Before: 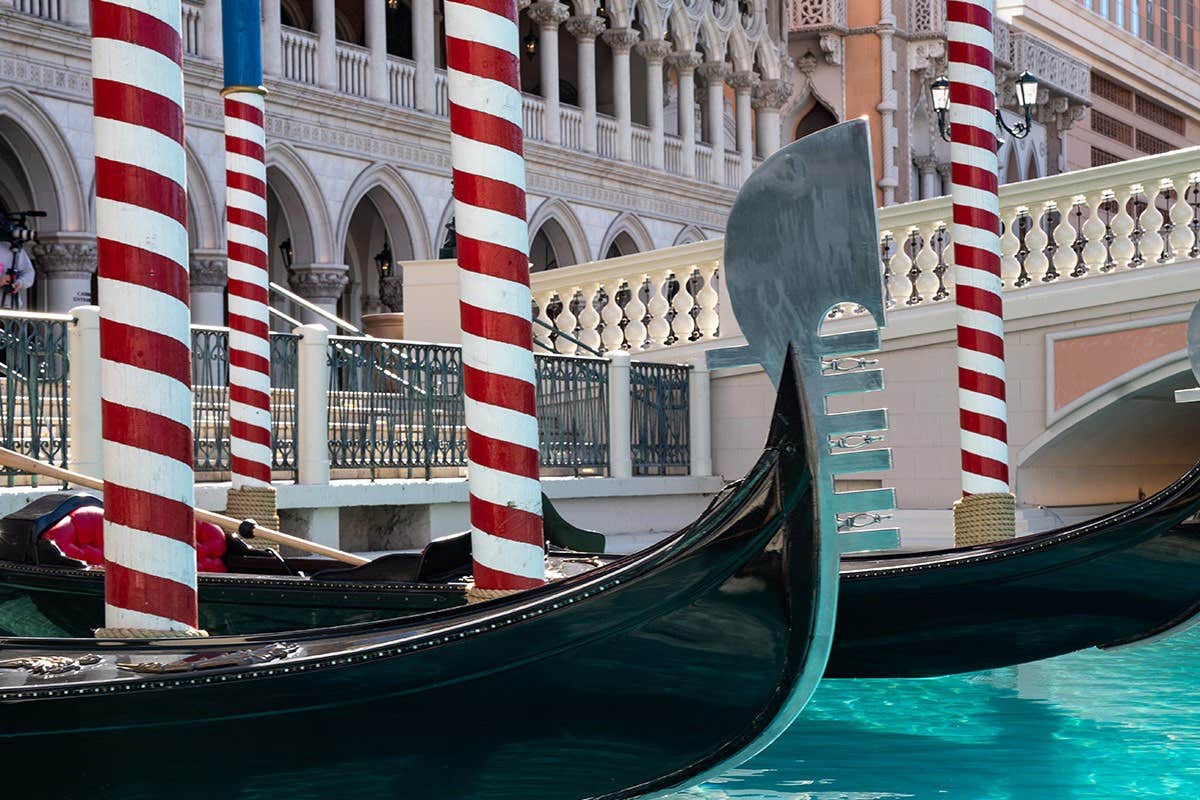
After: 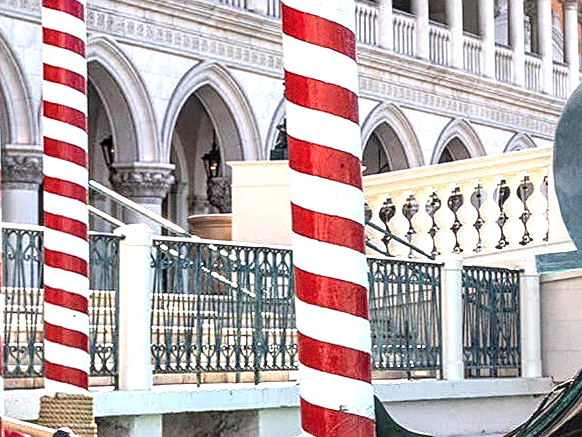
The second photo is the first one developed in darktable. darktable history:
local contrast: on, module defaults
rotate and perspective: rotation -0.013°, lens shift (vertical) -0.027, lens shift (horizontal) 0.178, crop left 0.016, crop right 0.989, crop top 0.082, crop bottom 0.918
exposure: exposure 1 EV, compensate highlight preservation false
sharpen: on, module defaults
crop: left 17.835%, top 7.675%, right 32.881%, bottom 32.213%
grain: coarseness 0.09 ISO
color balance rgb: global vibrance -1%, saturation formula JzAzBz (2021)
